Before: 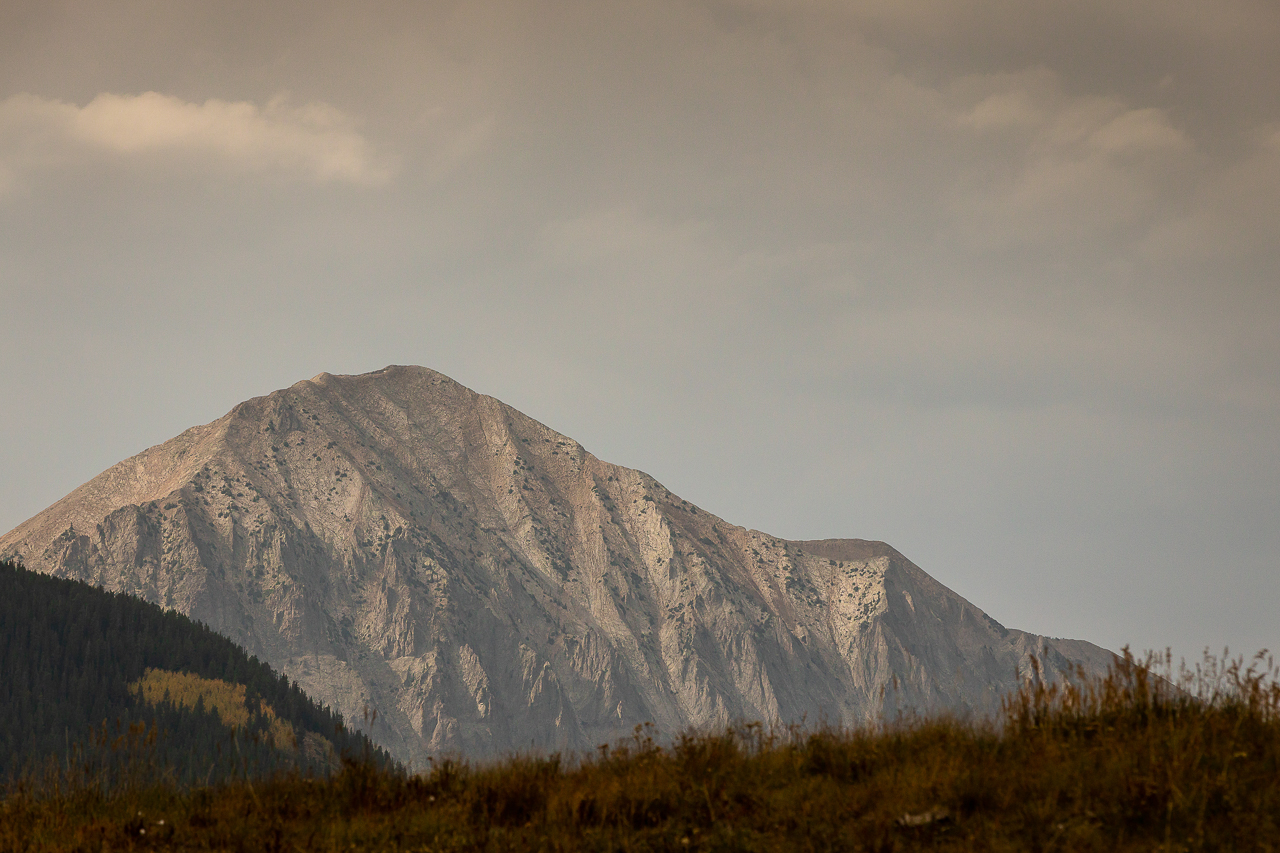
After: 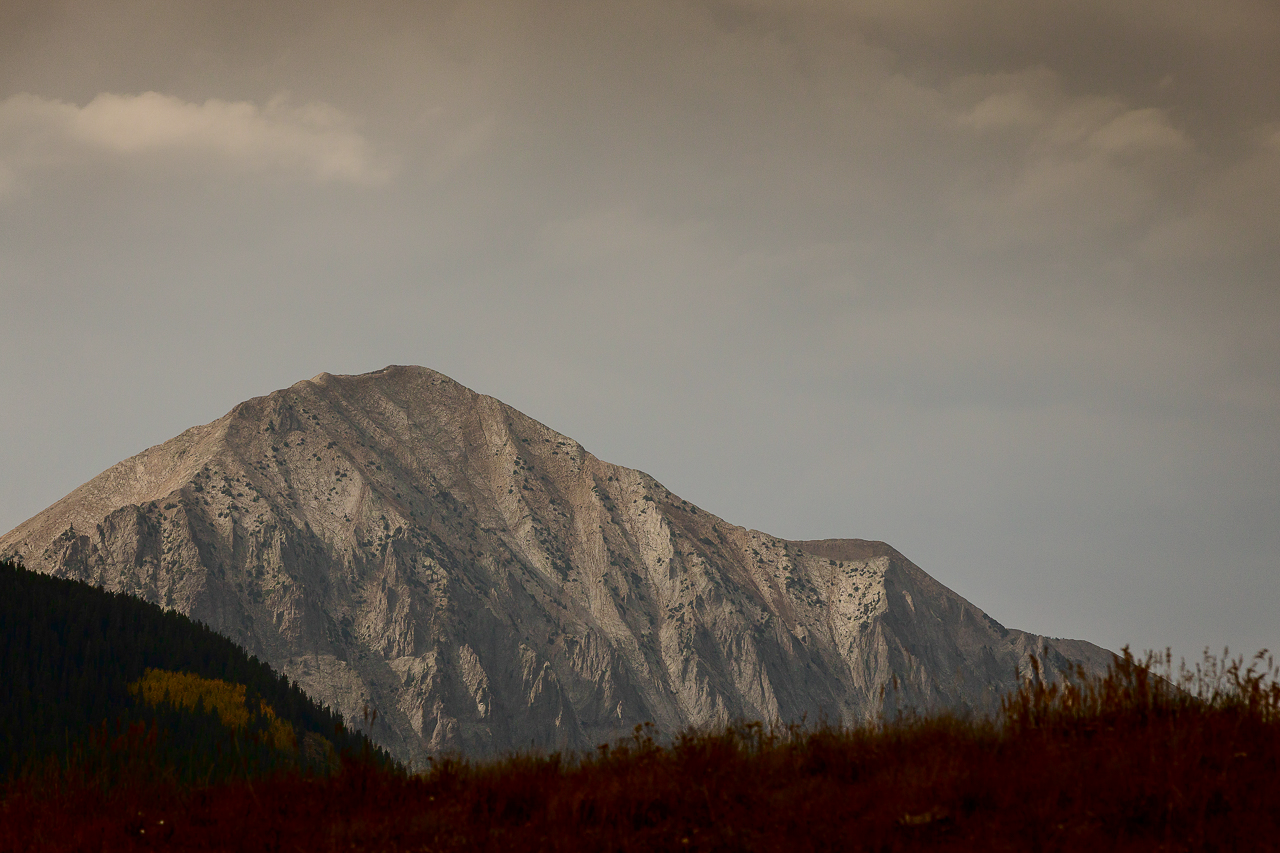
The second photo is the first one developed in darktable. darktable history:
base curve: curves: ch0 [(0, 0) (0.262, 0.32) (0.722, 0.705) (1, 1)], preserve colors none
tone equalizer: edges refinement/feathering 500, mask exposure compensation -1.57 EV, preserve details no
shadows and highlights: shadows -62.52, white point adjustment -5.2, highlights 59.75
contrast brightness saturation: brightness -0.195, saturation 0.076
